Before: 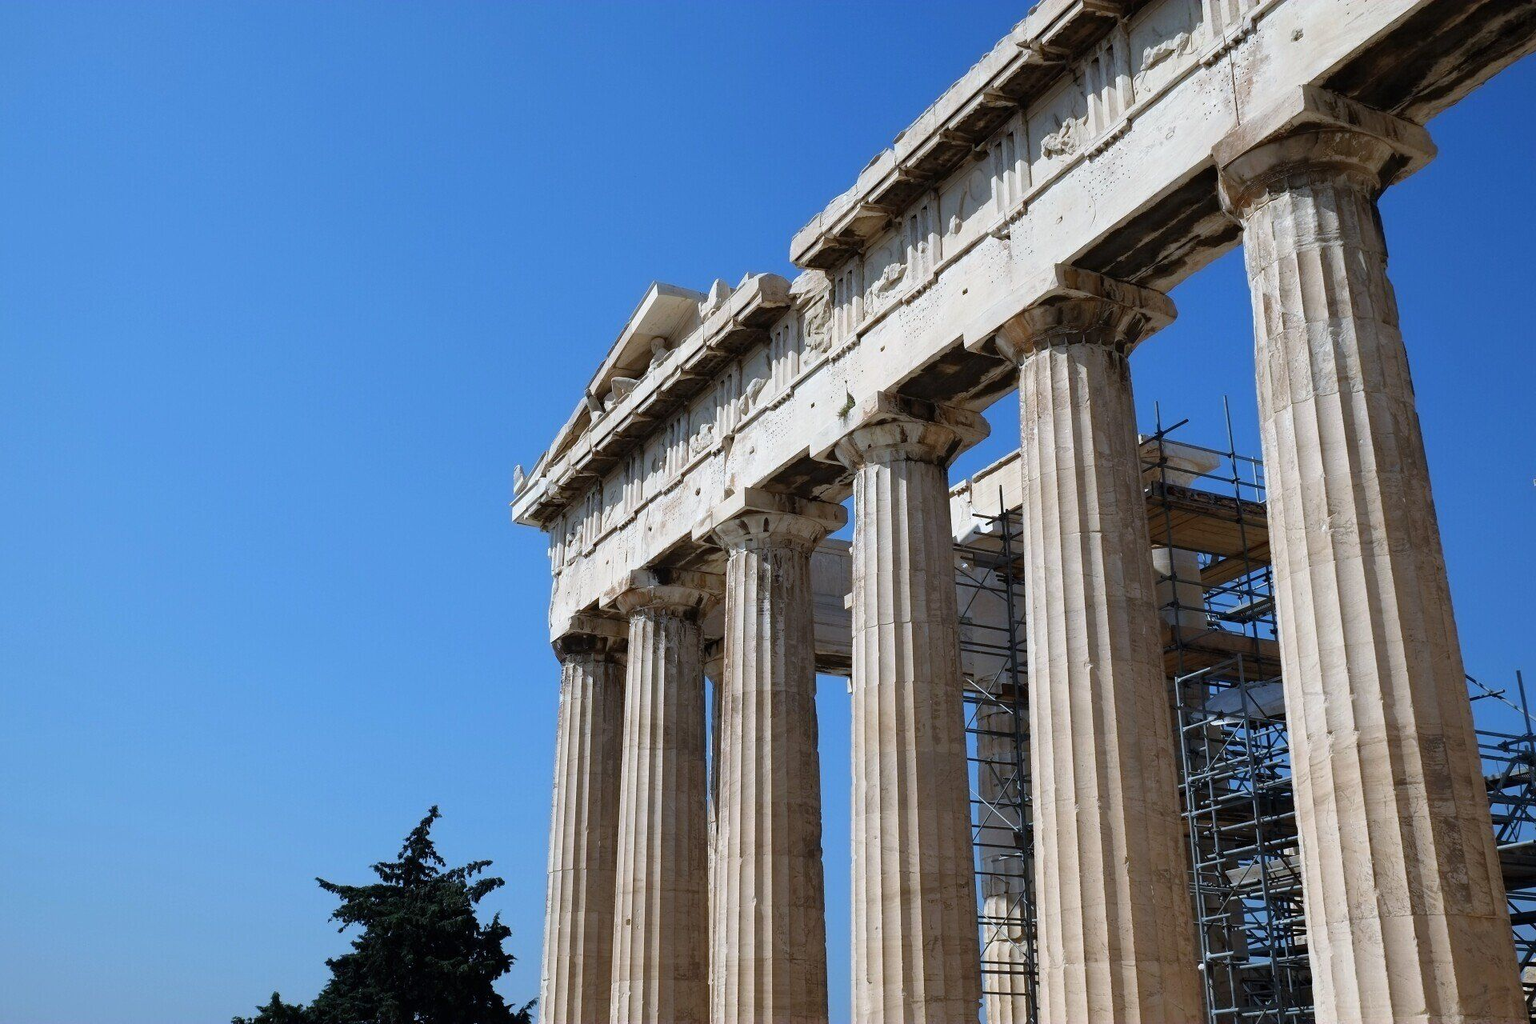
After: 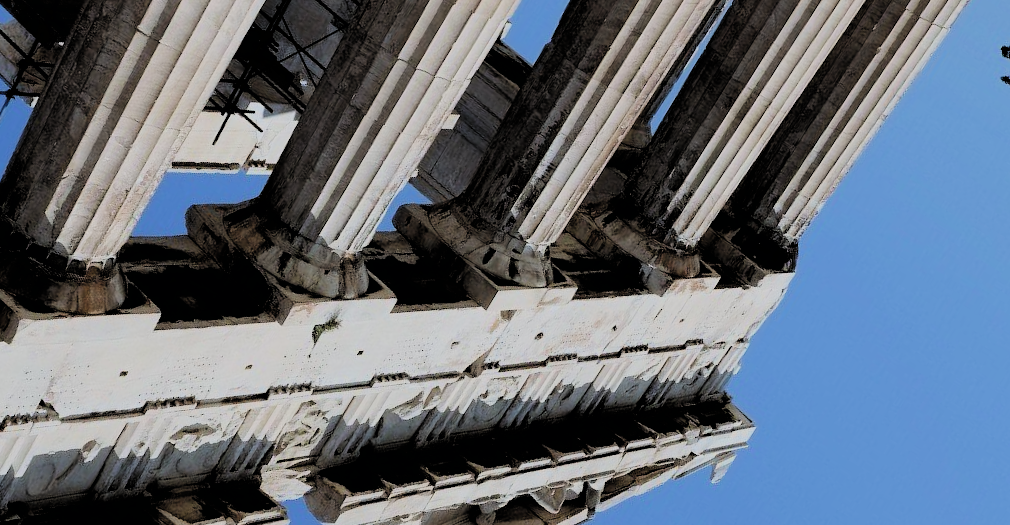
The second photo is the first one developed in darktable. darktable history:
crop and rotate: angle 148.3°, left 9.208%, top 15.61%, right 4.543%, bottom 17.143%
filmic rgb: black relative exposure -3.2 EV, white relative exposure 7.02 EV, threshold 2.98 EV, hardness 1.47, contrast 1.349, color science v4 (2020), enable highlight reconstruction true
tone equalizer: on, module defaults
